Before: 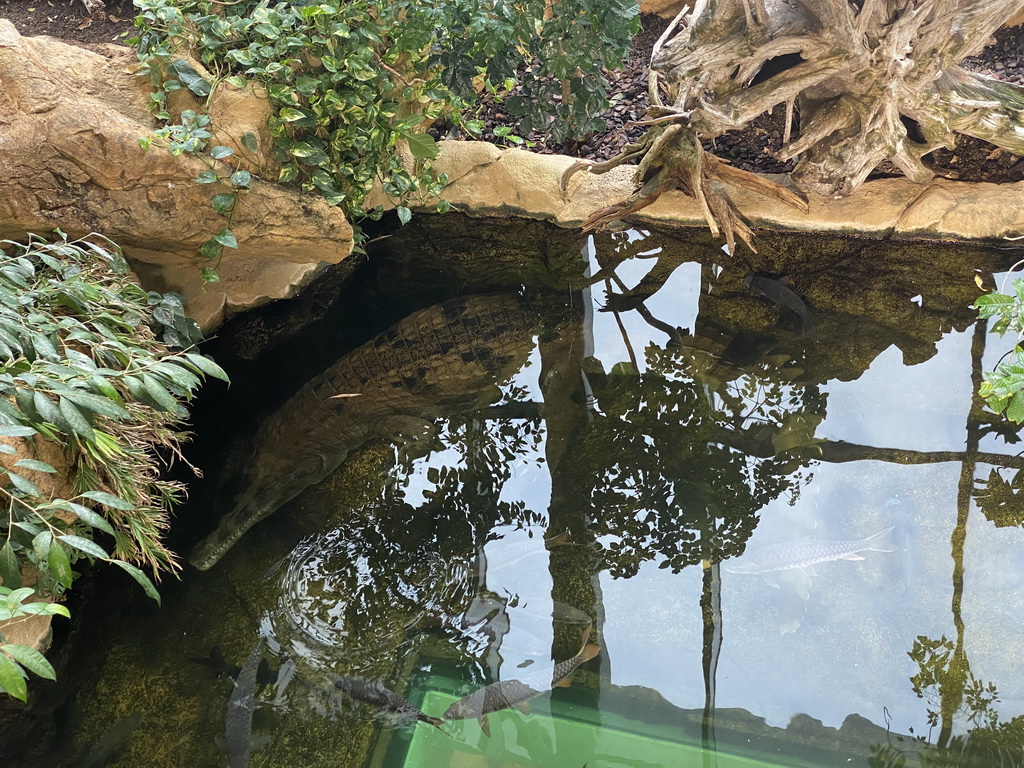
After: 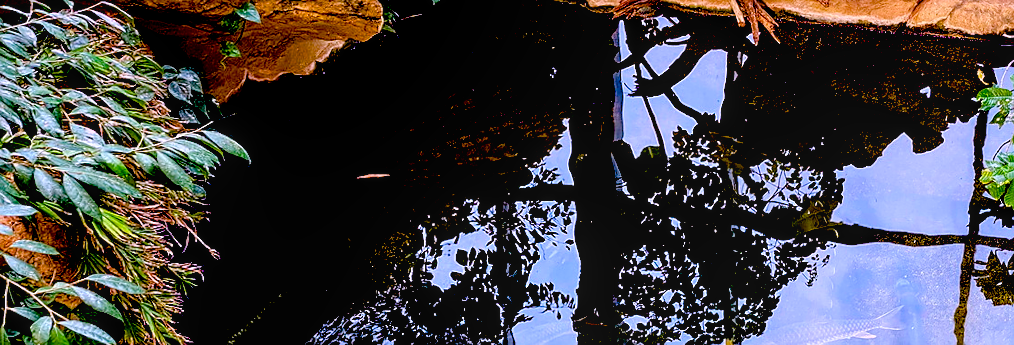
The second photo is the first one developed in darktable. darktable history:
color balance rgb: perceptual saturation grading › global saturation 35%, perceptual saturation grading › highlights -25%, perceptual saturation grading › shadows 50%
white balance: red 1.042, blue 1.17
local contrast: on, module defaults
contrast brightness saturation: contrast 0.08, saturation 0.2
rotate and perspective: rotation 0.679°, lens shift (horizontal) 0.136, crop left 0.009, crop right 0.991, crop top 0.078, crop bottom 0.95
sharpen: radius 0.969, amount 0.604
crop and rotate: top 26.056%, bottom 25.543%
exposure: black level correction 0.1, exposure -0.092 EV, compensate highlight preservation false
